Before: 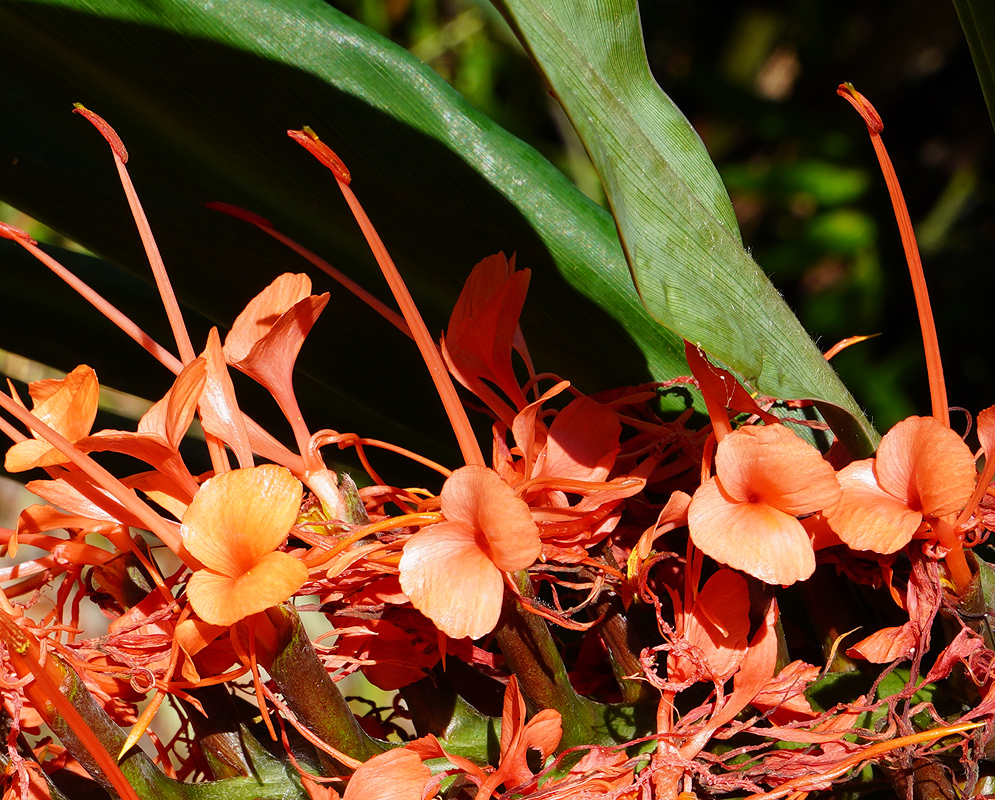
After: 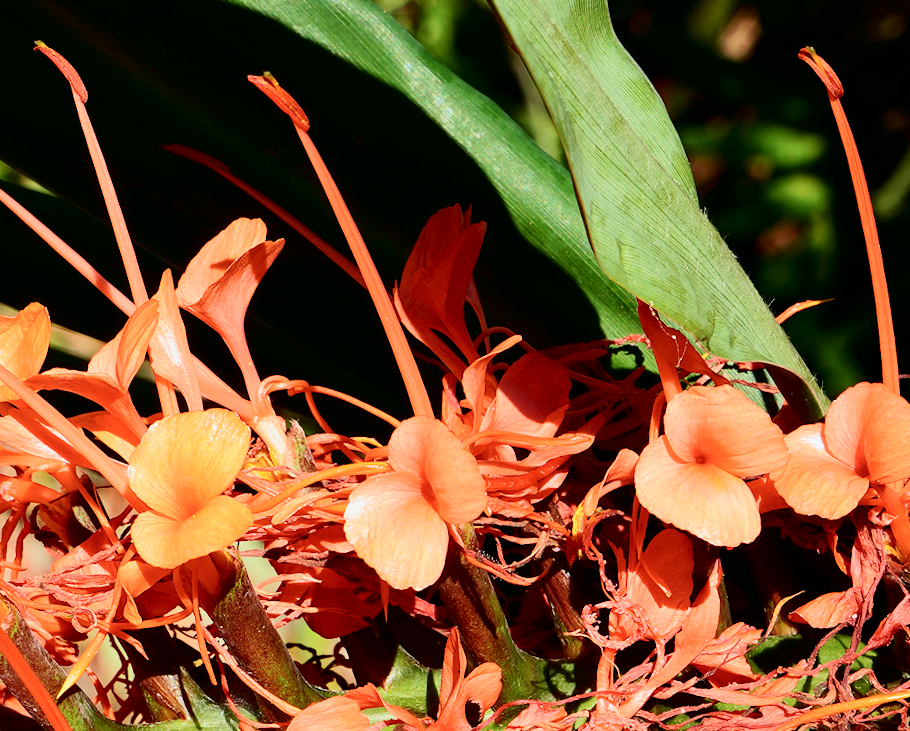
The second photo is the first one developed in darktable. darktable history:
tone curve: curves: ch0 [(0, 0) (0.037, 0.011) (0.135, 0.093) (0.266, 0.281) (0.461, 0.555) (0.581, 0.716) (0.675, 0.793) (0.767, 0.849) (0.91, 0.924) (1, 0.979)]; ch1 [(0, 0) (0.292, 0.278) (0.431, 0.418) (0.493, 0.479) (0.506, 0.5) (0.532, 0.537) (0.562, 0.581) (0.641, 0.663) (0.754, 0.76) (1, 1)]; ch2 [(0, 0) (0.294, 0.3) (0.361, 0.372) (0.429, 0.445) (0.478, 0.486) (0.502, 0.498) (0.518, 0.522) (0.531, 0.549) (0.561, 0.59) (0.64, 0.655) (0.693, 0.706) (0.845, 0.833) (1, 0.951)], color space Lab, independent channels, preserve colors none
crop and rotate: angle -1.96°, left 3.097%, top 4.154%, right 1.586%, bottom 0.529%
